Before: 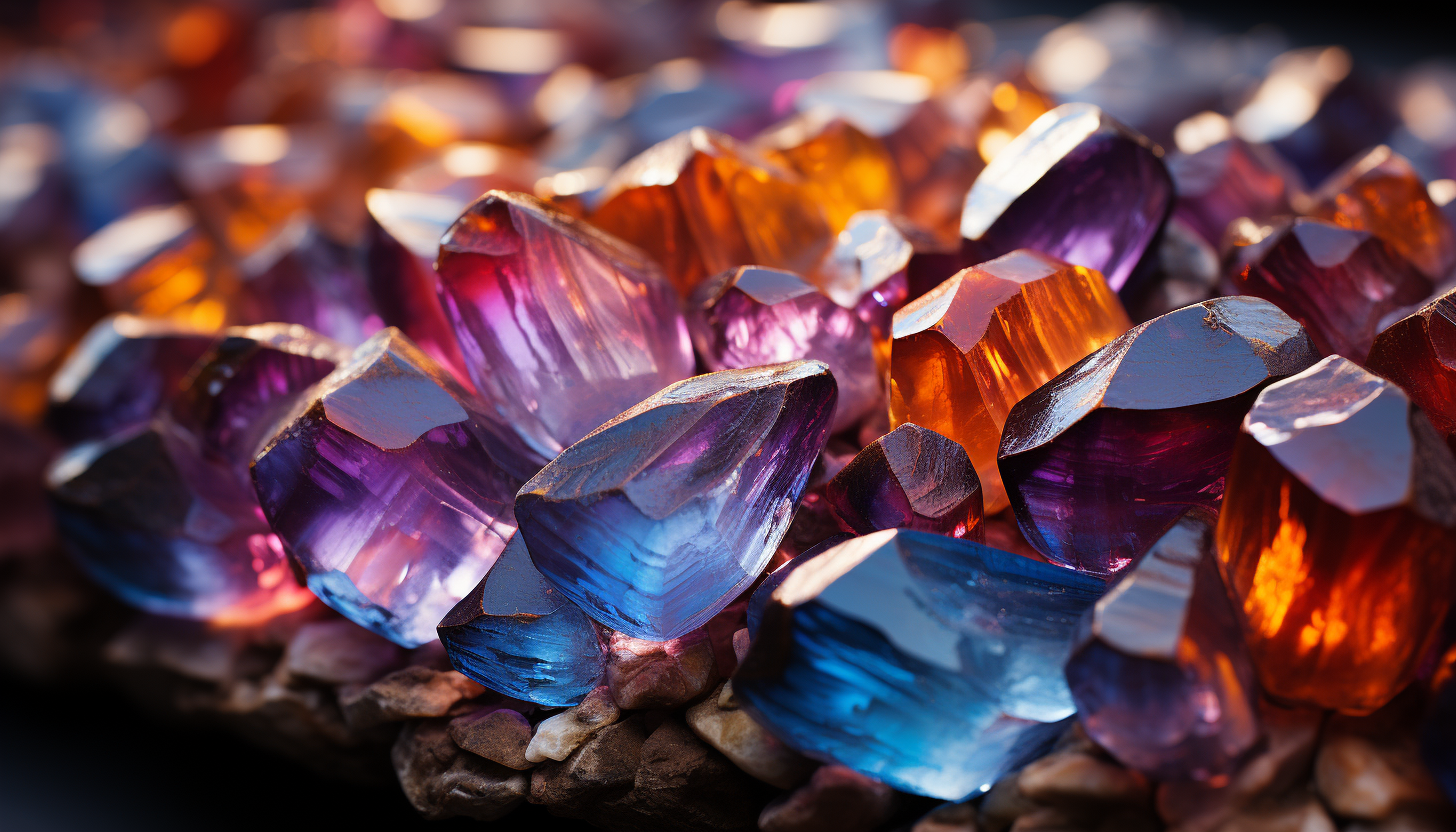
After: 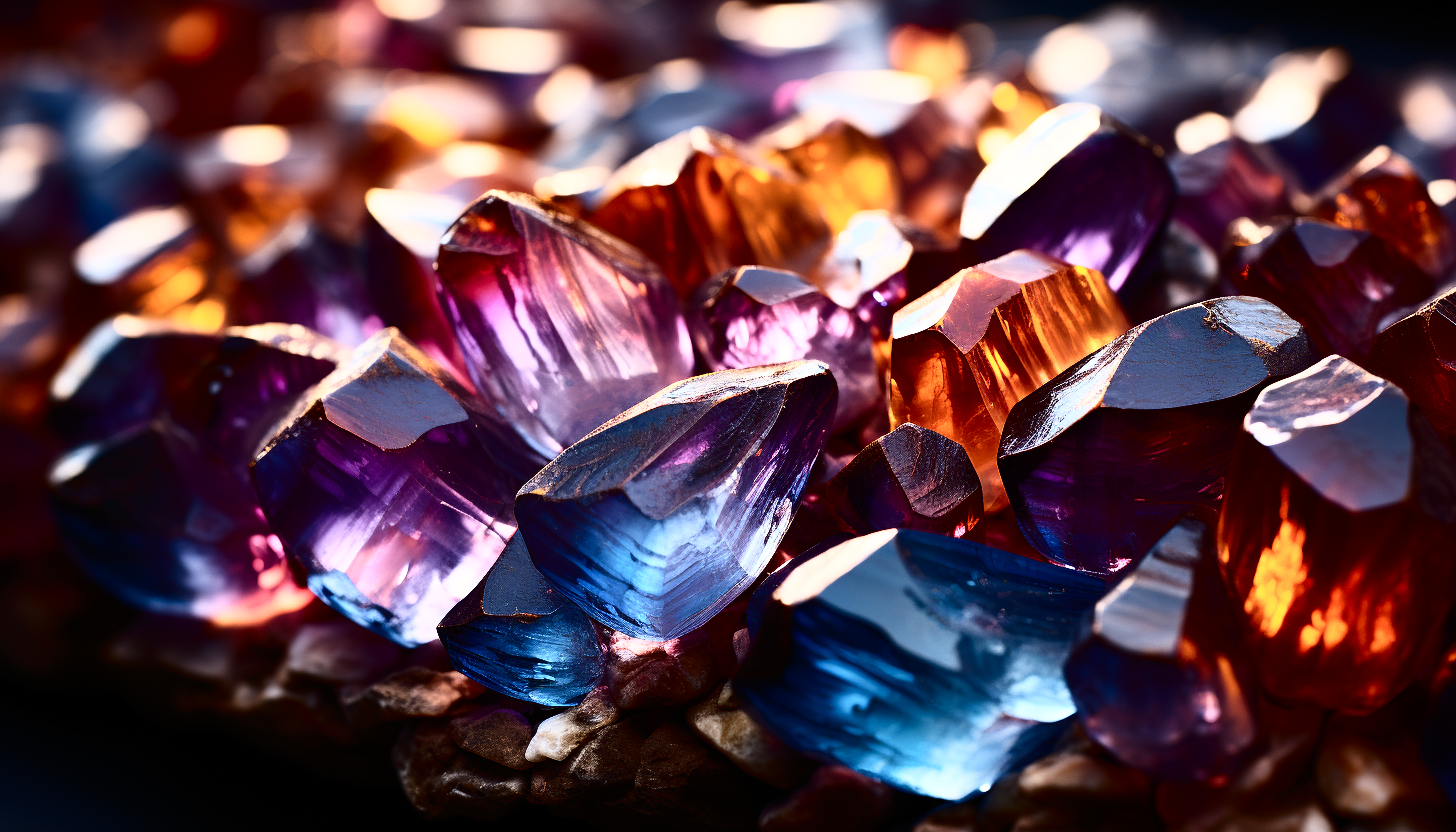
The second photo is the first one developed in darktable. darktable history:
tone curve: curves: ch0 [(0, 0) (0.003, 0.003) (0.011, 0.006) (0.025, 0.01) (0.044, 0.016) (0.069, 0.02) (0.1, 0.025) (0.136, 0.034) (0.177, 0.051) (0.224, 0.08) (0.277, 0.131) (0.335, 0.209) (0.399, 0.328) (0.468, 0.47) (0.543, 0.629) (0.623, 0.788) (0.709, 0.903) (0.801, 0.965) (0.898, 0.989) (1, 1)], color space Lab, independent channels, preserve colors none
